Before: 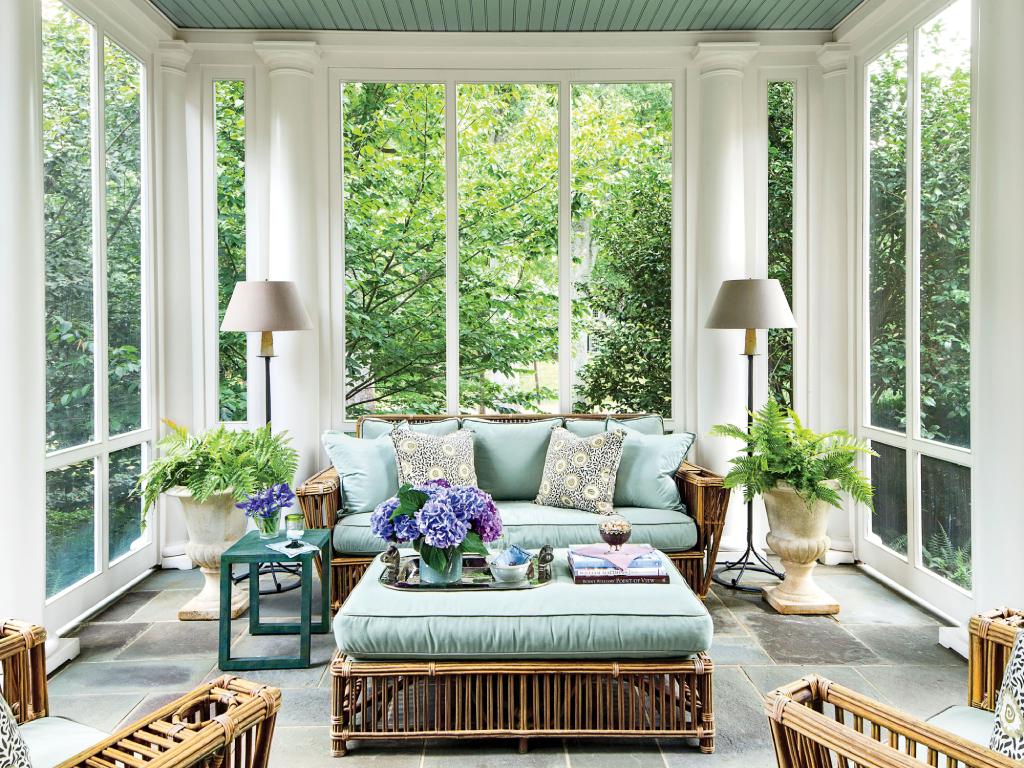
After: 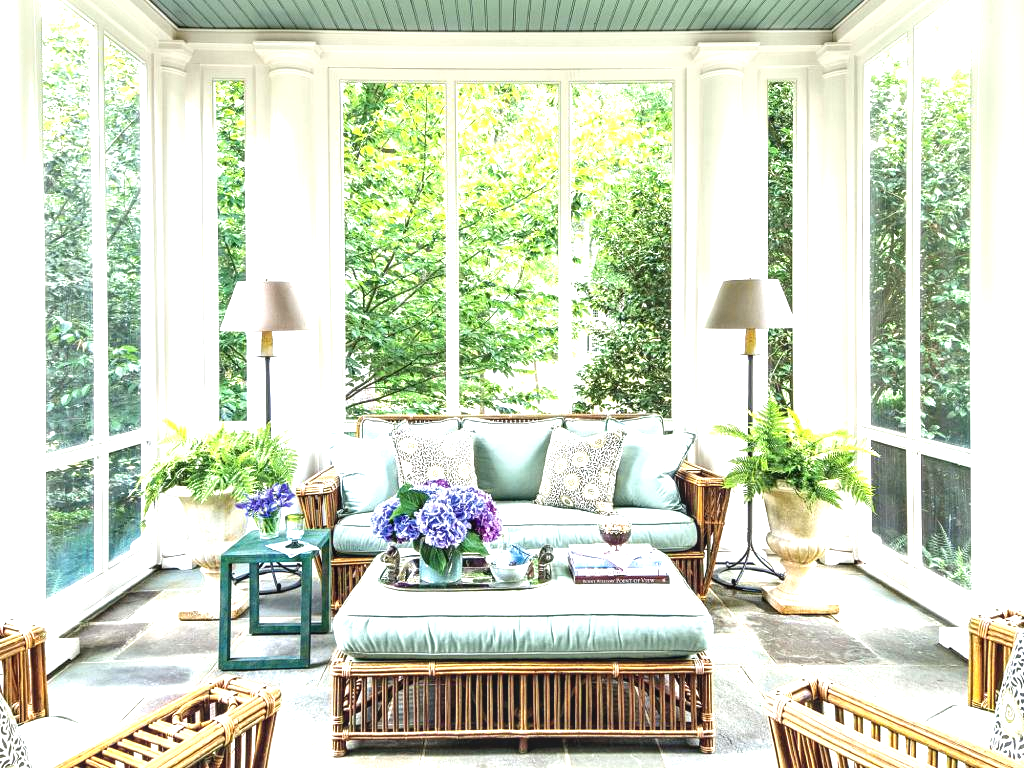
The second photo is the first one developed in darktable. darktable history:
exposure: black level correction 0, exposure 1 EV, compensate highlight preservation false
local contrast: on, module defaults
